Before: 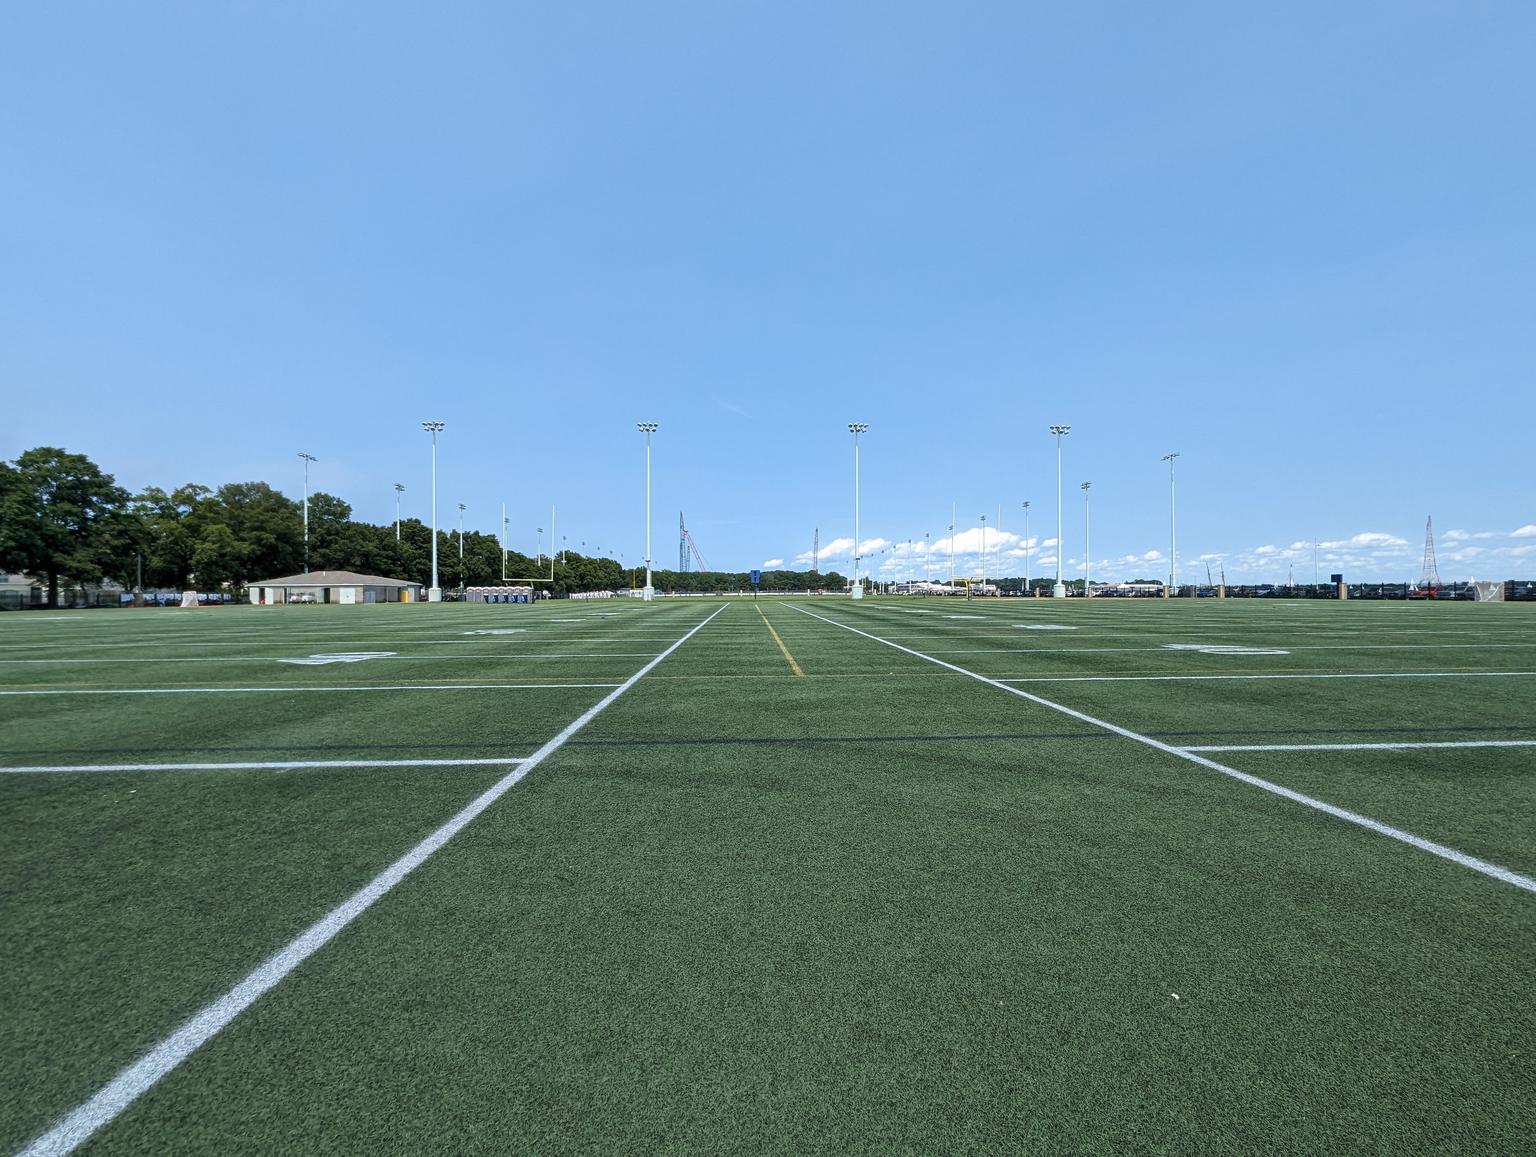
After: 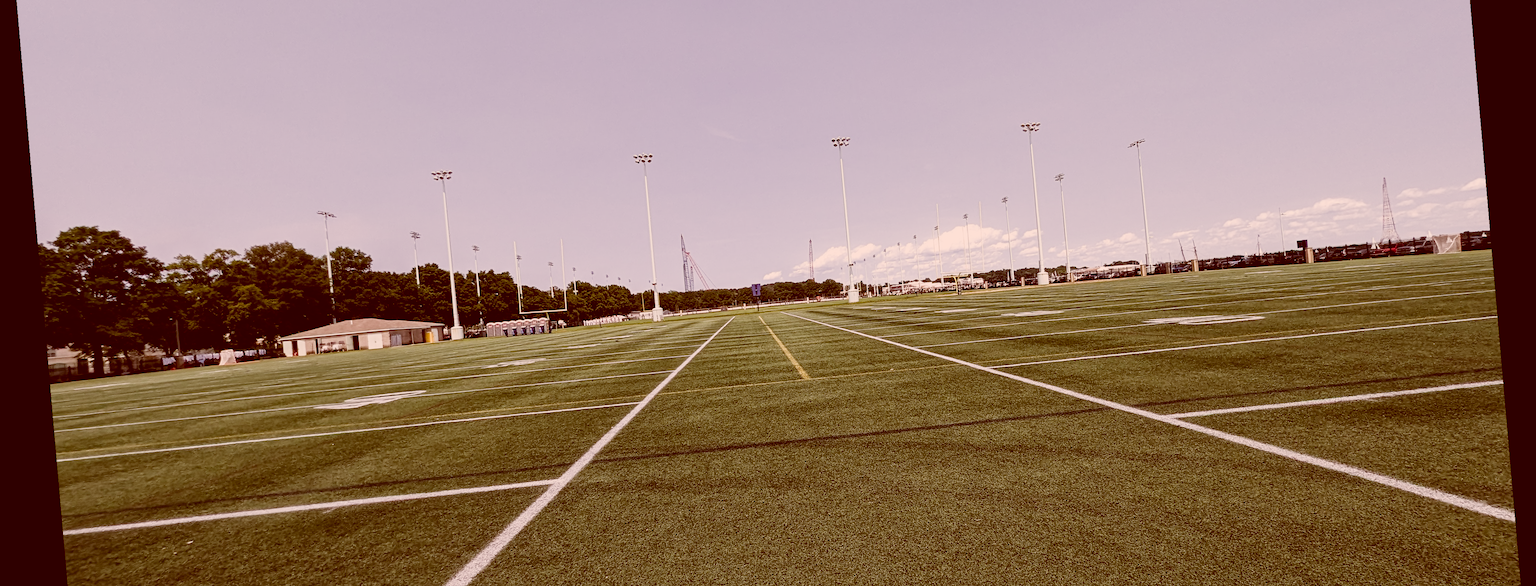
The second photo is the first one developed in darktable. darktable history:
color correction: highlights a* 9.03, highlights b* 8.71, shadows a* 40, shadows b* 40, saturation 0.8
crop and rotate: top 26.056%, bottom 25.543%
sigmoid: contrast 1.7
rotate and perspective: rotation -4.98°, automatic cropping off
